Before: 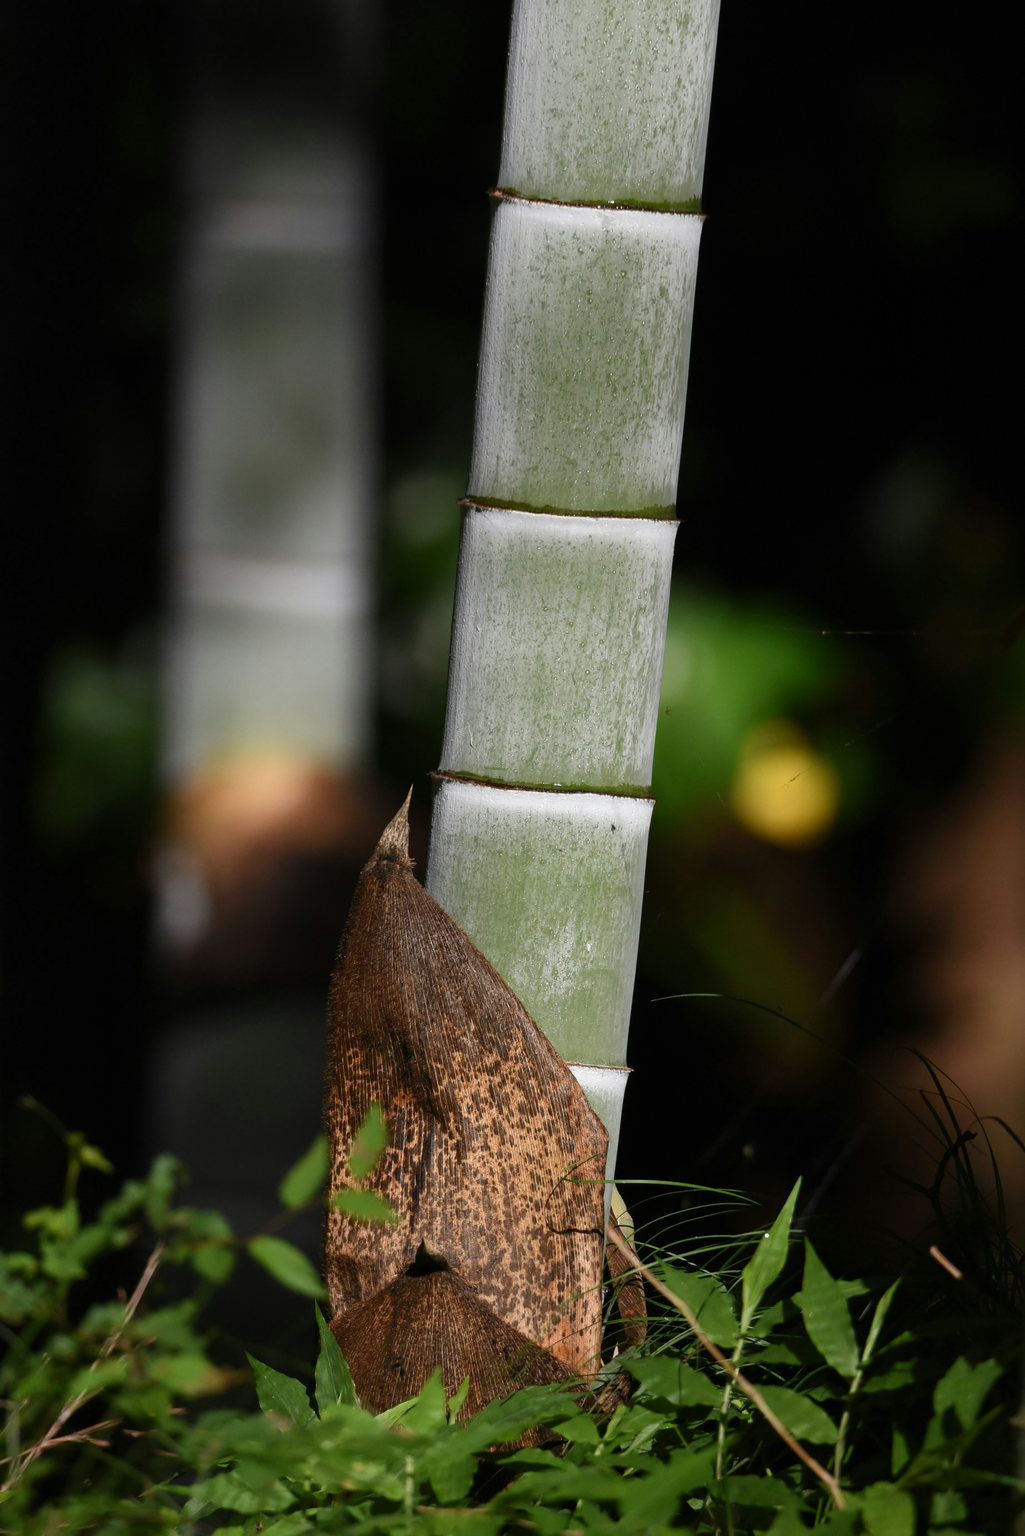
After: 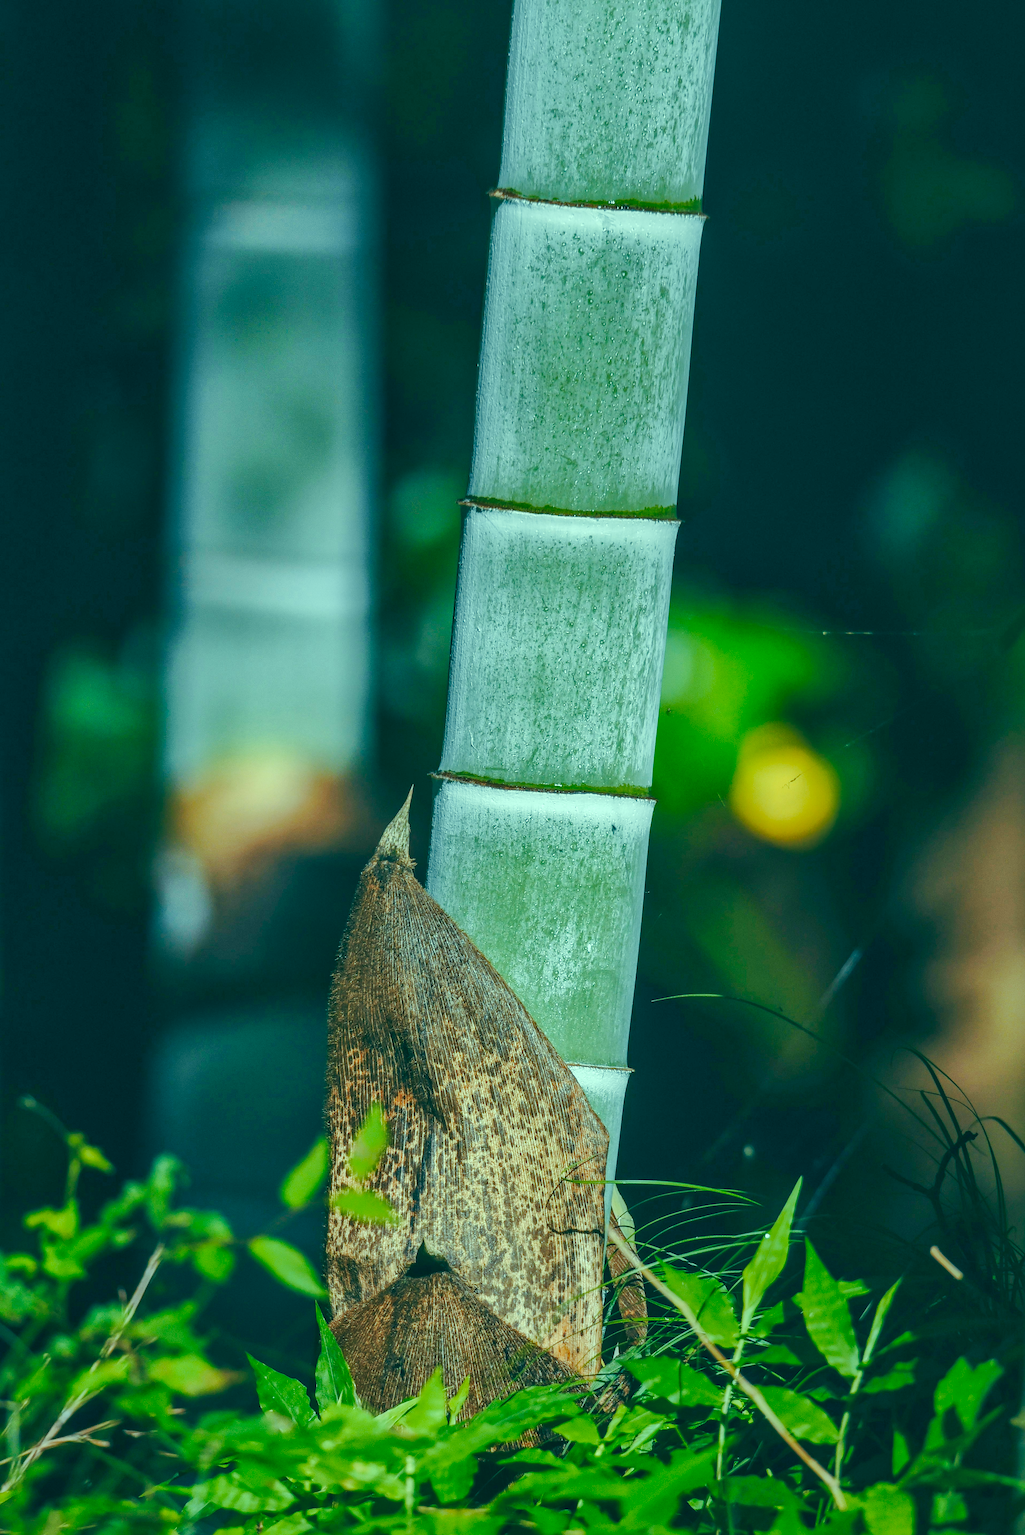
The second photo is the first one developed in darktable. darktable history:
color correction: highlights a* -19.5, highlights b* 9.8, shadows a* -19.94, shadows b* -10
color zones: curves: ch1 [(0.24, 0.629) (0.75, 0.5)]; ch2 [(0.255, 0.454) (0.745, 0.491)]
base curve: curves: ch0 [(0, 0.007) (0.028, 0.063) (0.121, 0.311) (0.46, 0.743) (0.859, 0.957) (1, 1)], preserve colors none
local contrast: highlights 6%, shadows 1%, detail 134%
color calibration: x 0.38, y 0.39, temperature 4082.29 K
shadows and highlights: highlights -59.81
sharpen: radius 1.365, amount 1.262, threshold 0.778
